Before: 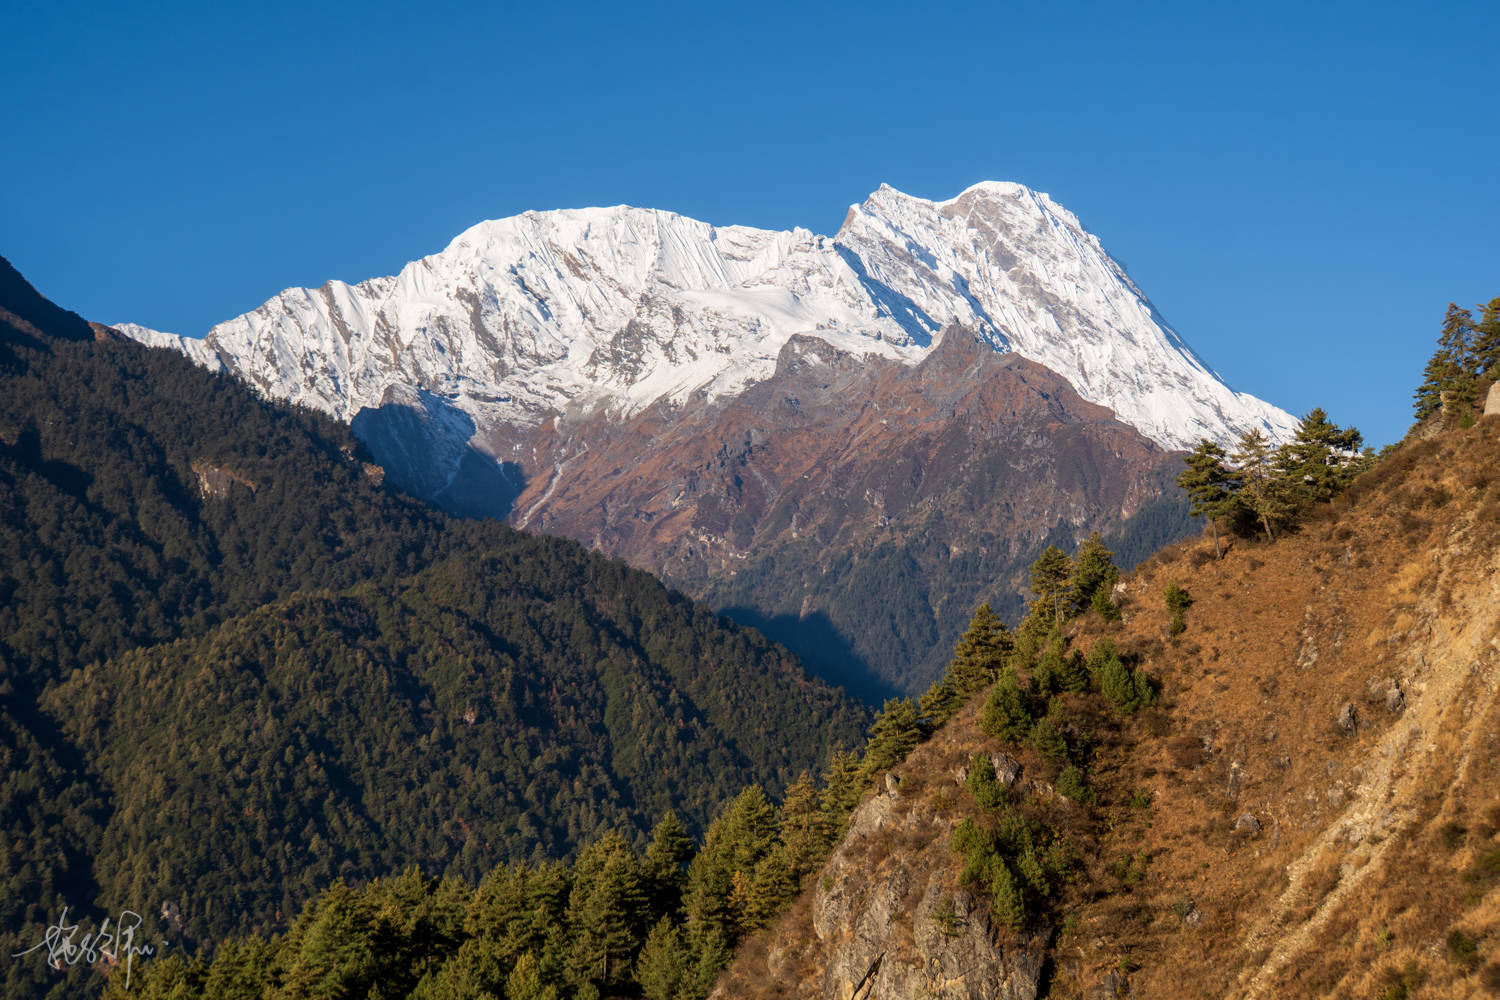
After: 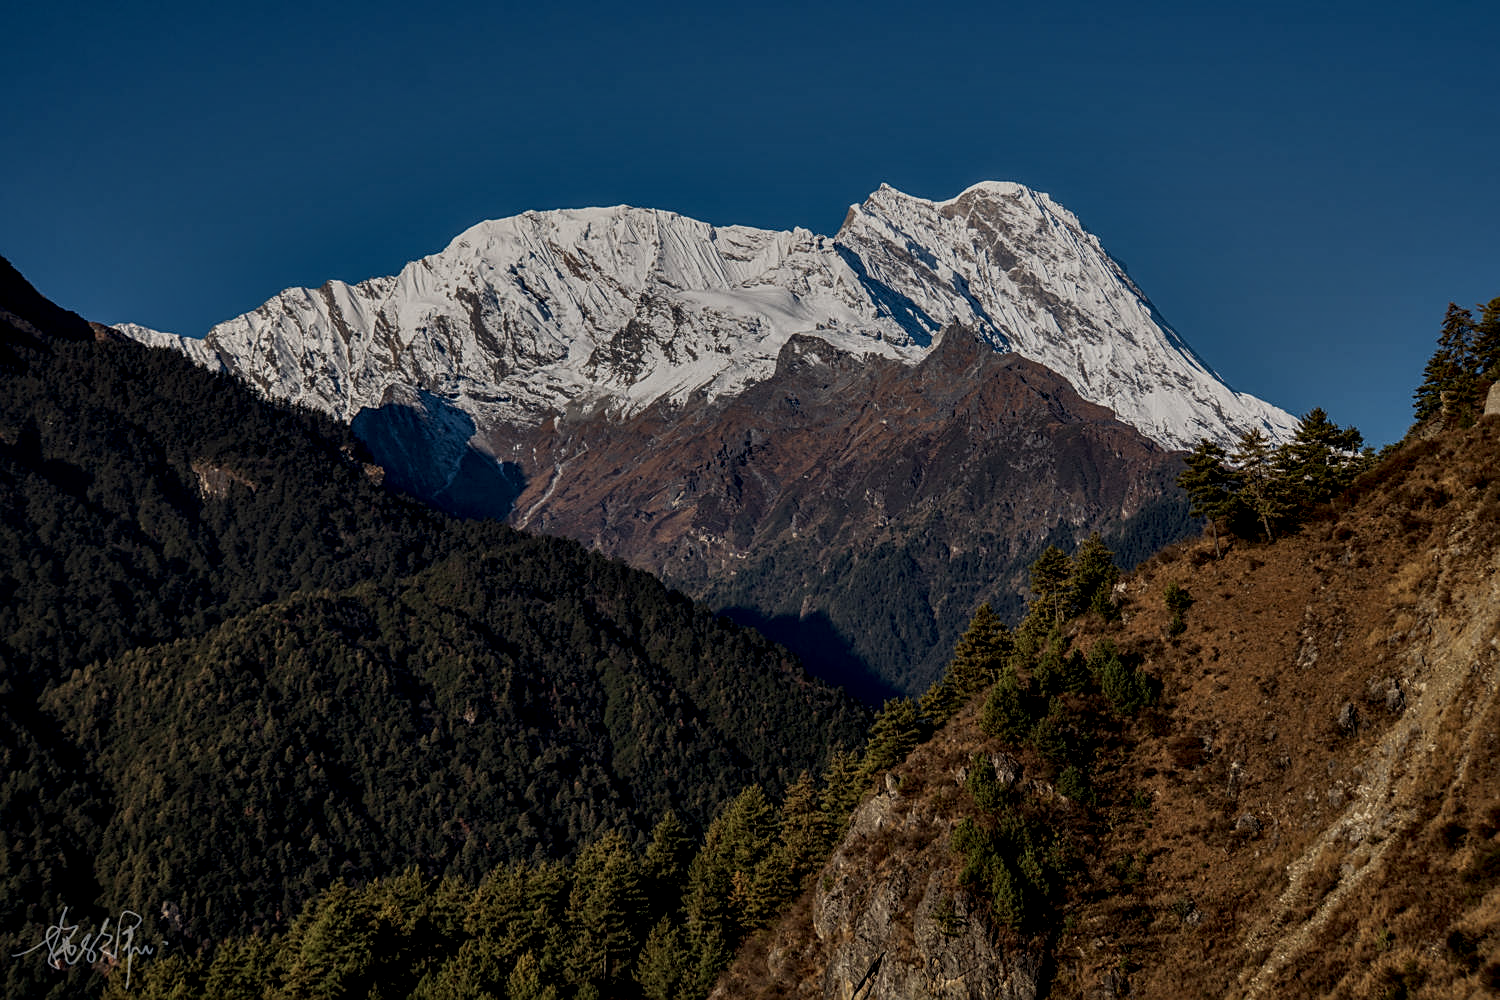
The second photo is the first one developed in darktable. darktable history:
sharpen: on, module defaults
contrast equalizer: y [[0.6 ×6], [0.55 ×6], [0 ×6], [0 ×6], [0 ×6]]
tone equalizer: -8 EV -2 EV, -7 EV -2 EV, -6 EV -1.99 EV, -5 EV -1.97 EV, -4 EV -1.98 EV, -3 EV -1.97 EV, -2 EV -1.99 EV, -1 EV -1.62 EV, +0 EV -1.98 EV, edges refinement/feathering 500, mask exposure compensation -1.57 EV, preserve details no
local contrast: detail 130%
